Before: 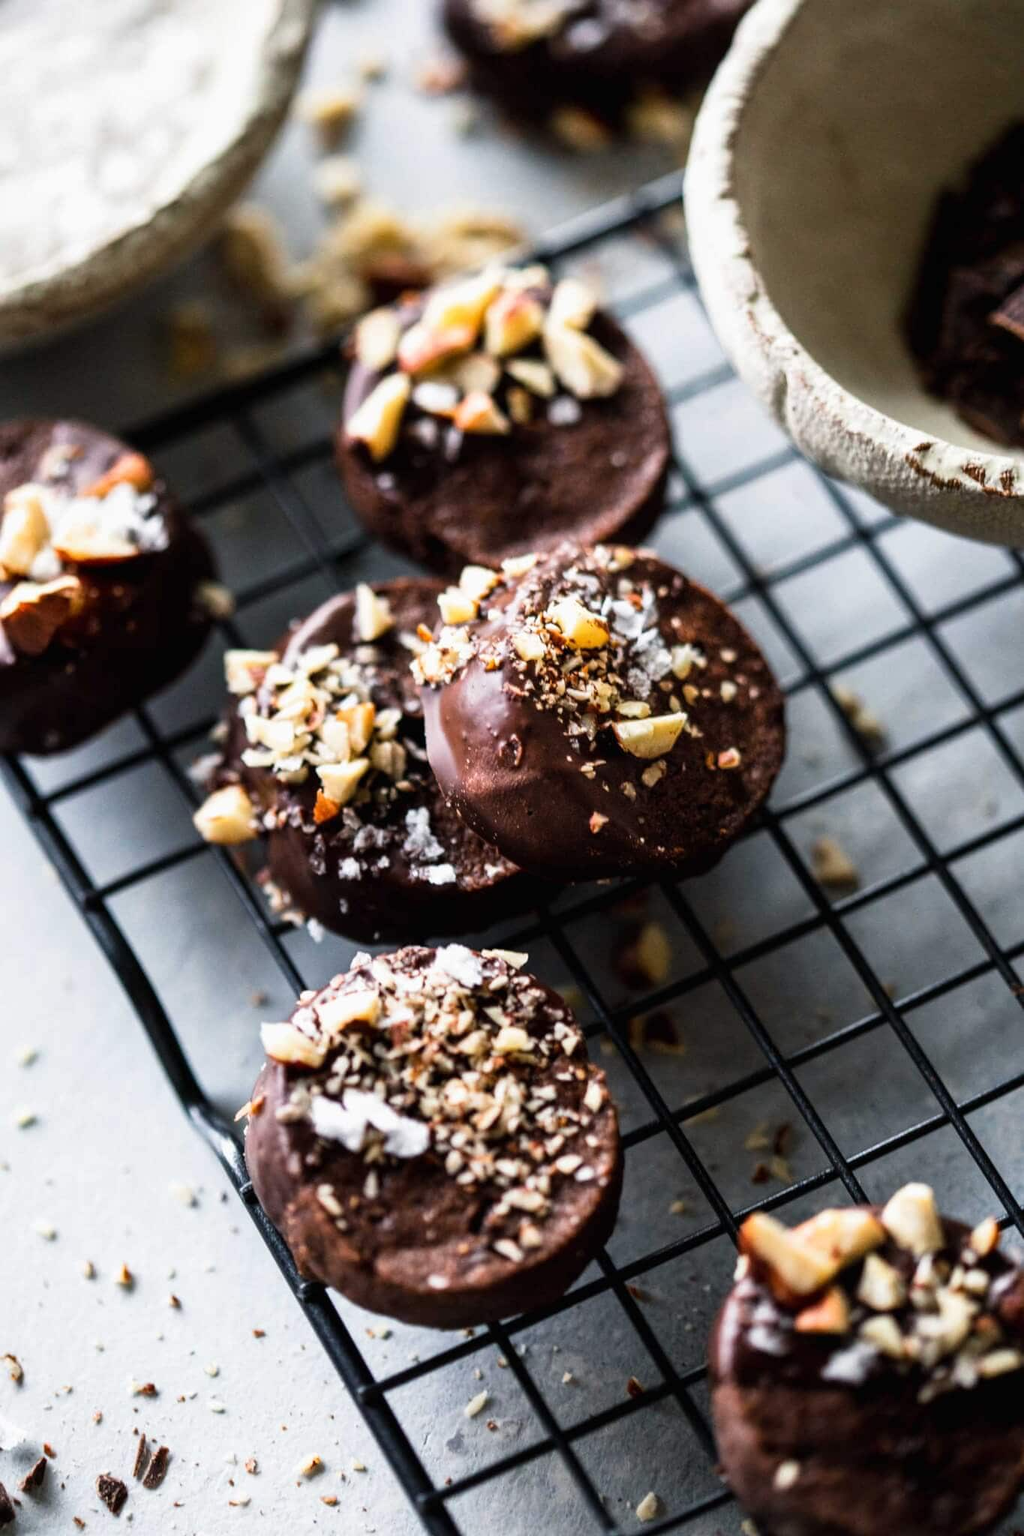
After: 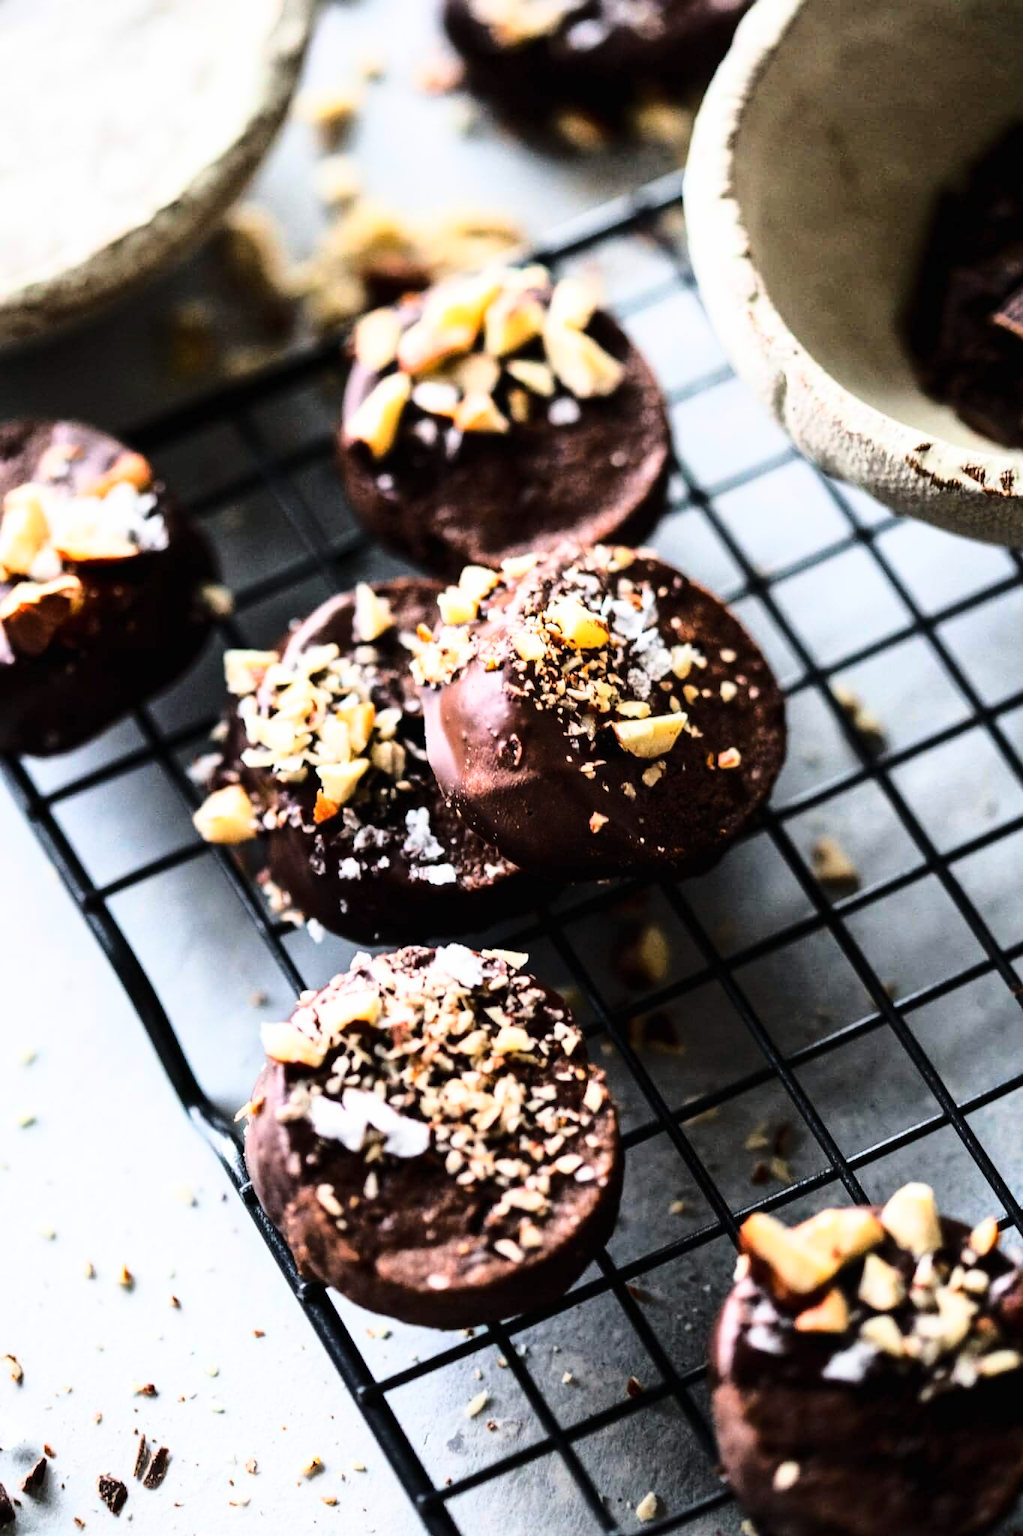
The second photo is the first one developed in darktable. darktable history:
base curve: curves: ch0 [(0, 0) (0.04, 0.03) (0.133, 0.232) (0.448, 0.748) (0.843, 0.968) (1, 1)]
